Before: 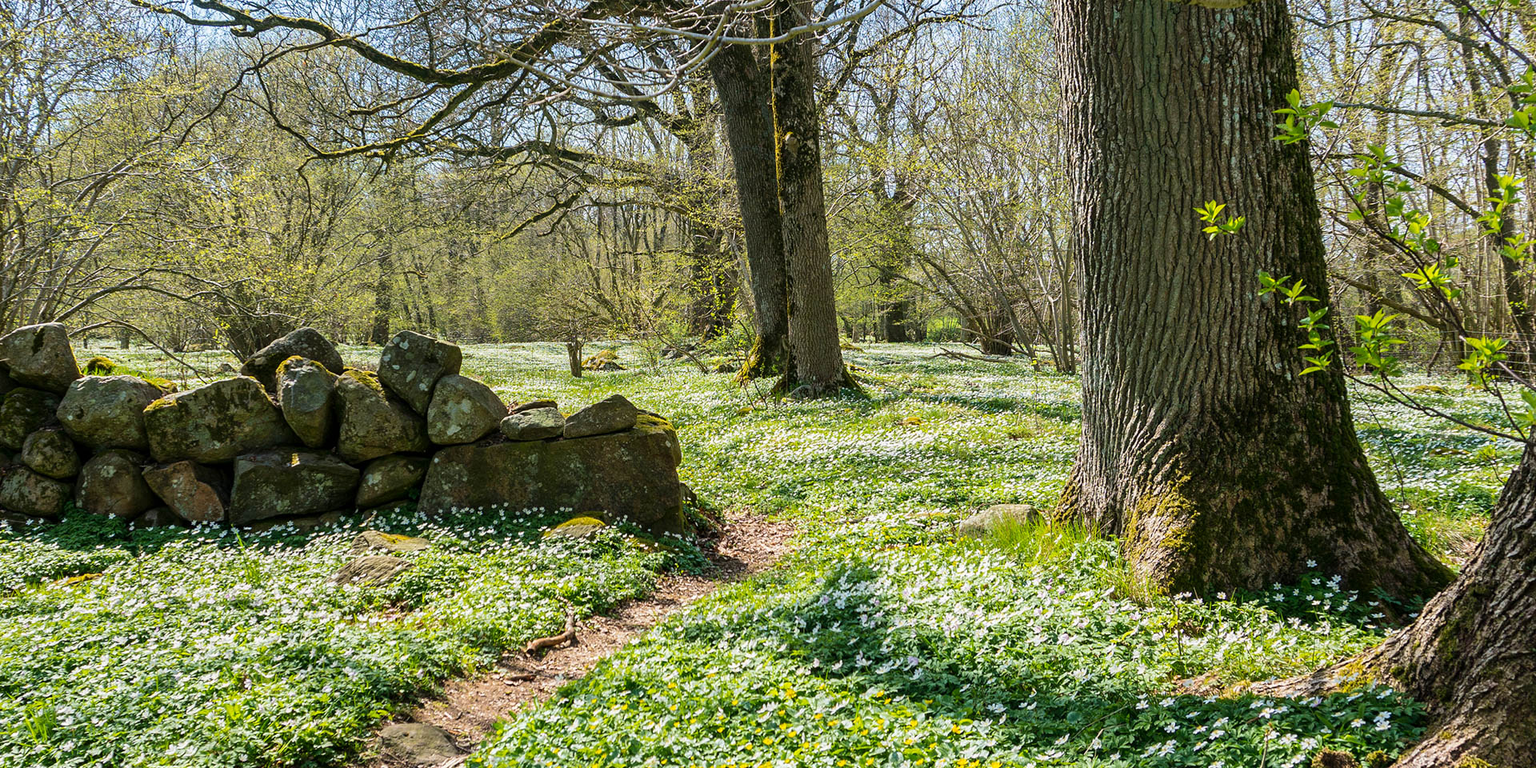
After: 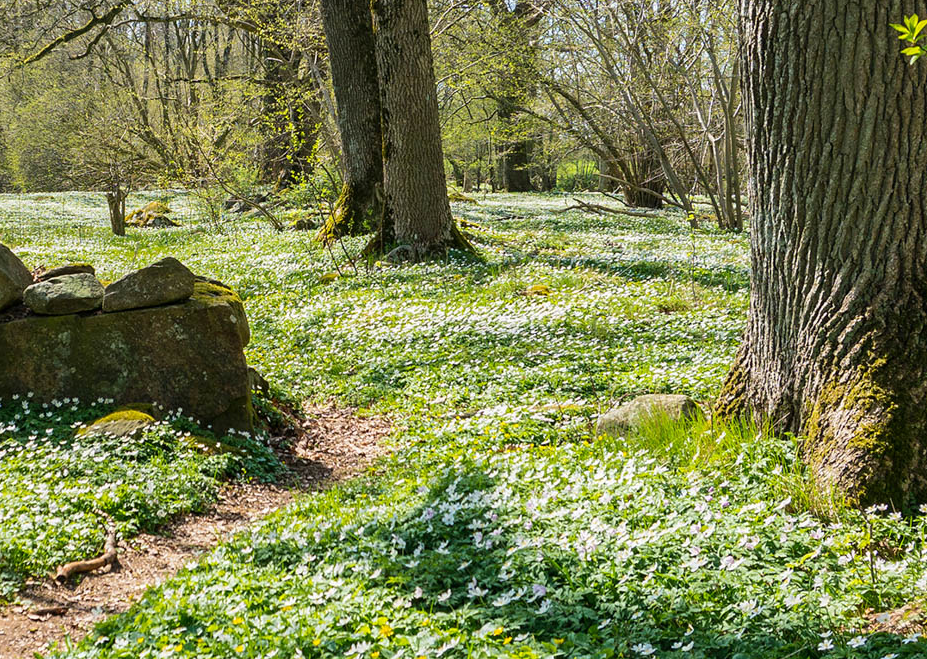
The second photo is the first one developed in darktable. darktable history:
white balance: red 1, blue 1
crop: left 31.379%, top 24.658%, right 20.326%, bottom 6.628%
